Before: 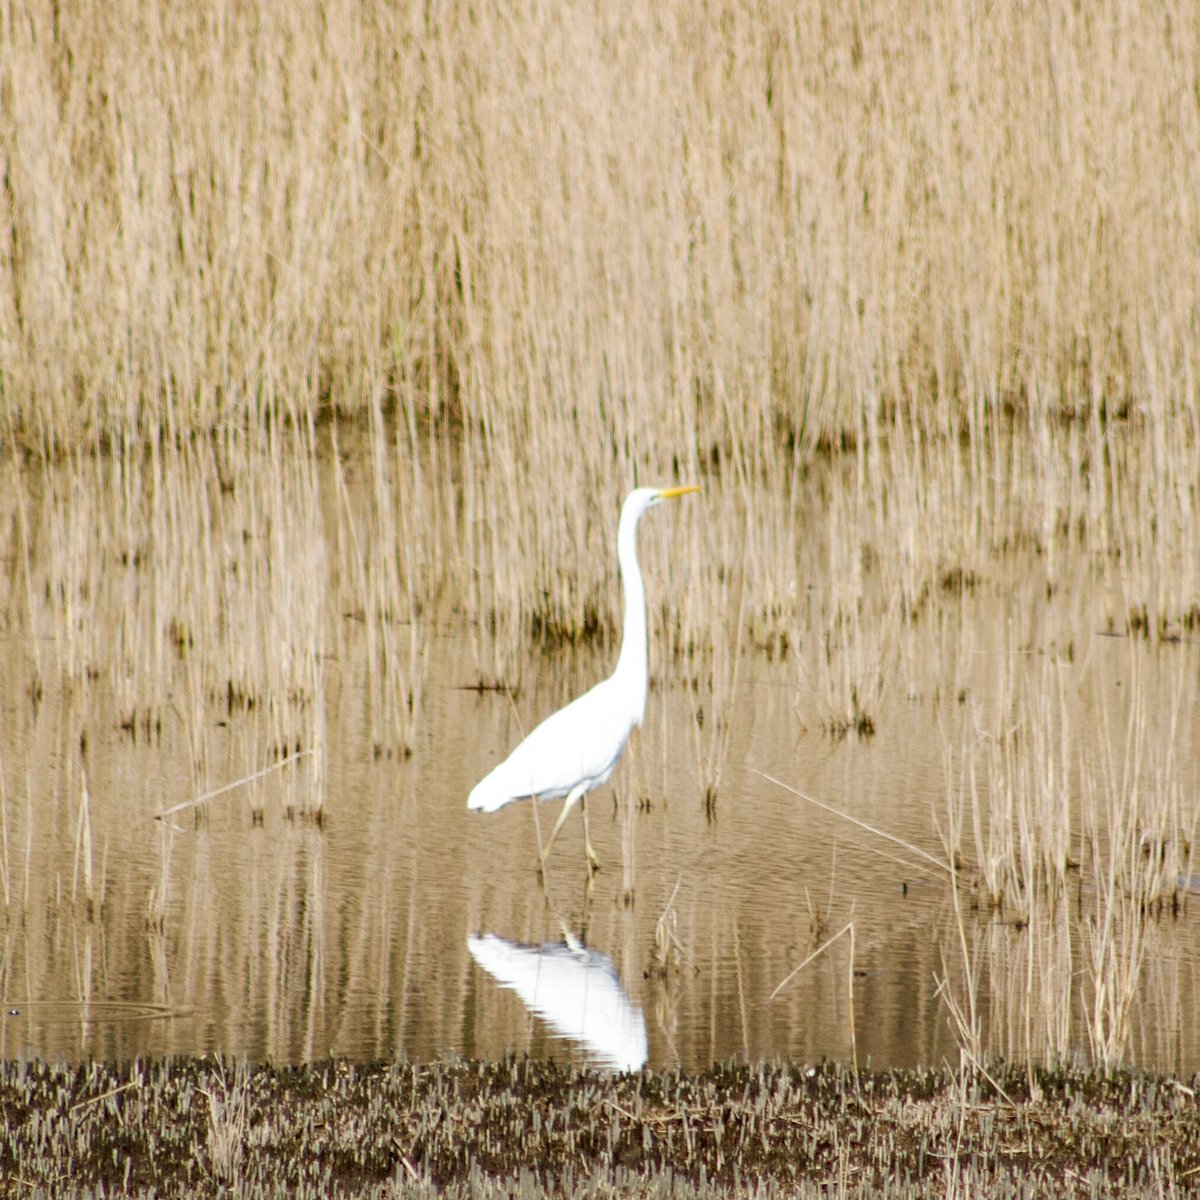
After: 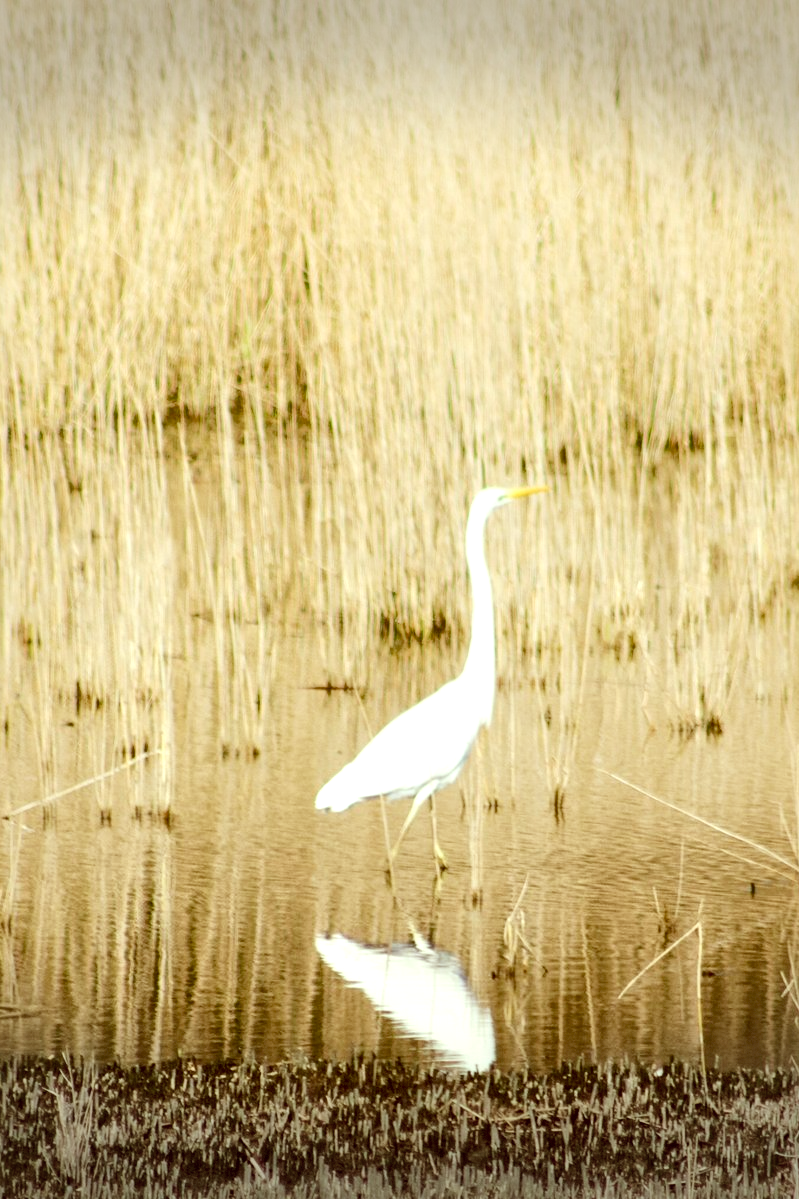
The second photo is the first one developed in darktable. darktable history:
color correction: highlights a* -5.3, highlights b* 9.8, shadows a* 9.8, shadows b* 24.26
crop and rotate: left 12.673%, right 20.66%
local contrast: mode bilateral grid, contrast 20, coarseness 50, detail 179%, midtone range 0.2
vignetting: fall-off start 100%, brightness -0.406, saturation -0.3, width/height ratio 1.324, dithering 8-bit output, unbound false
shadows and highlights: shadows -90, highlights 90, soften with gaussian
